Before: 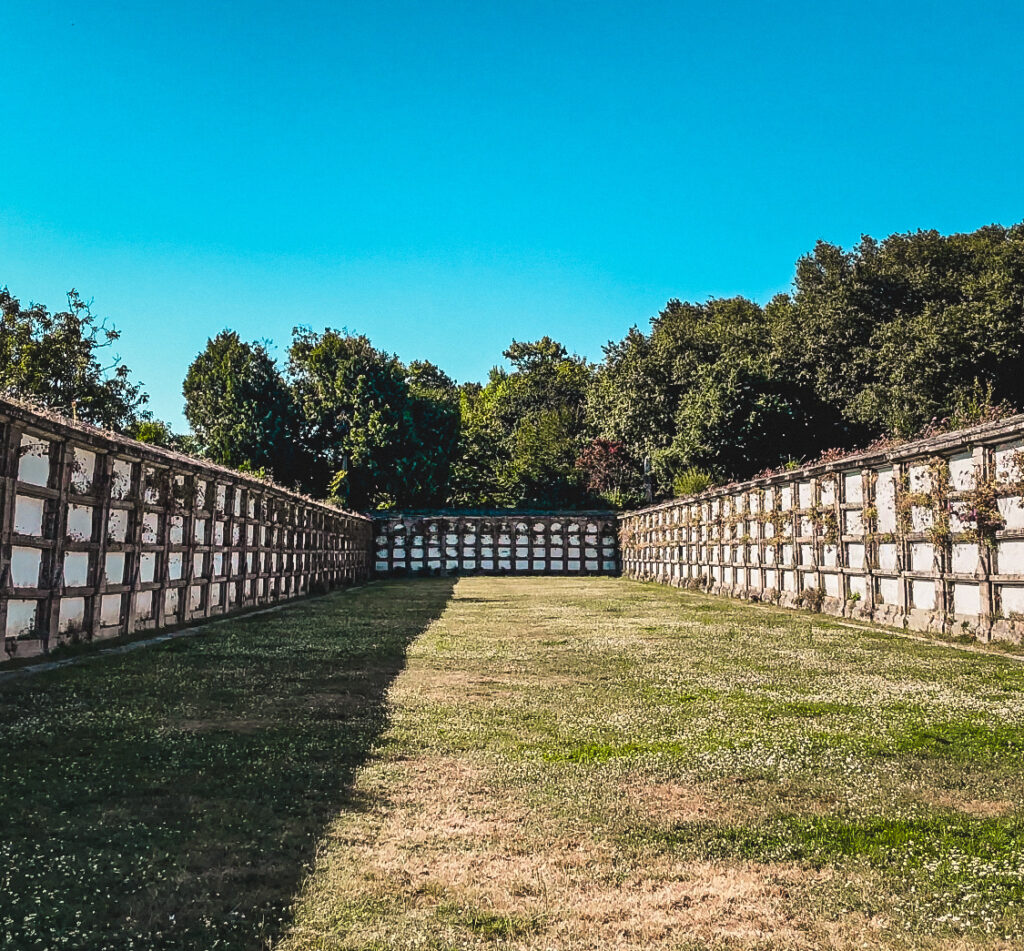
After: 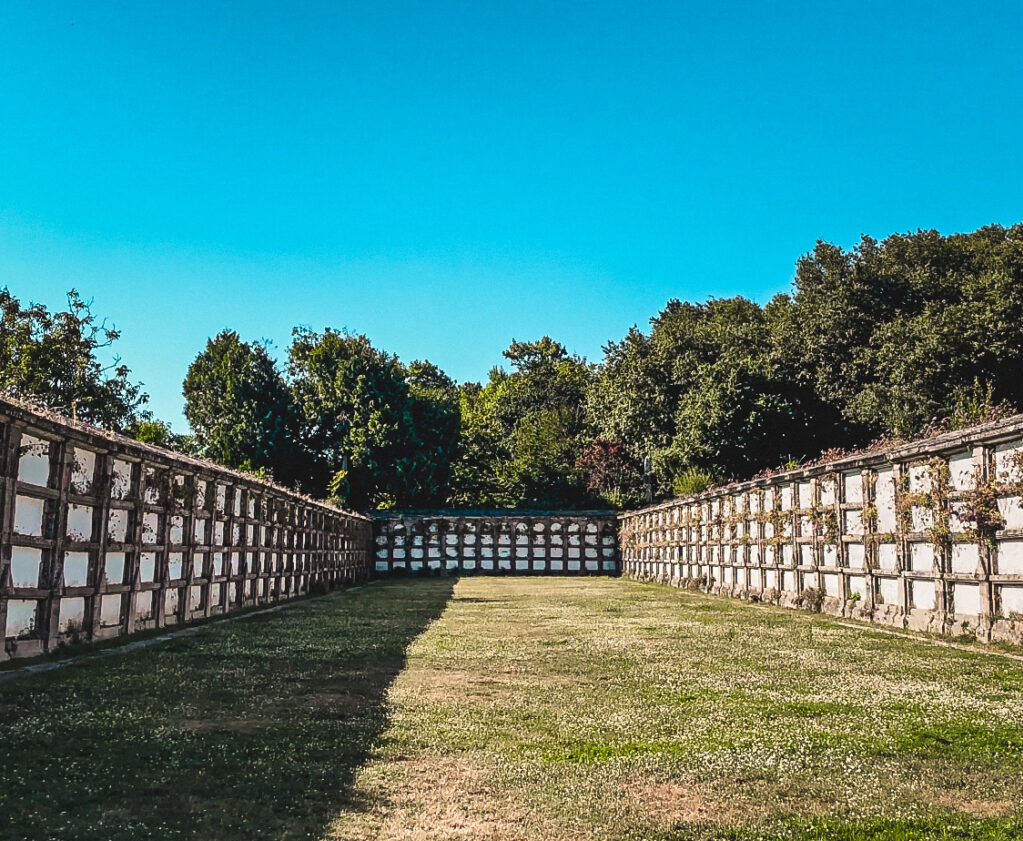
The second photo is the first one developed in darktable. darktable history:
crop and rotate: top 0%, bottom 11.543%
